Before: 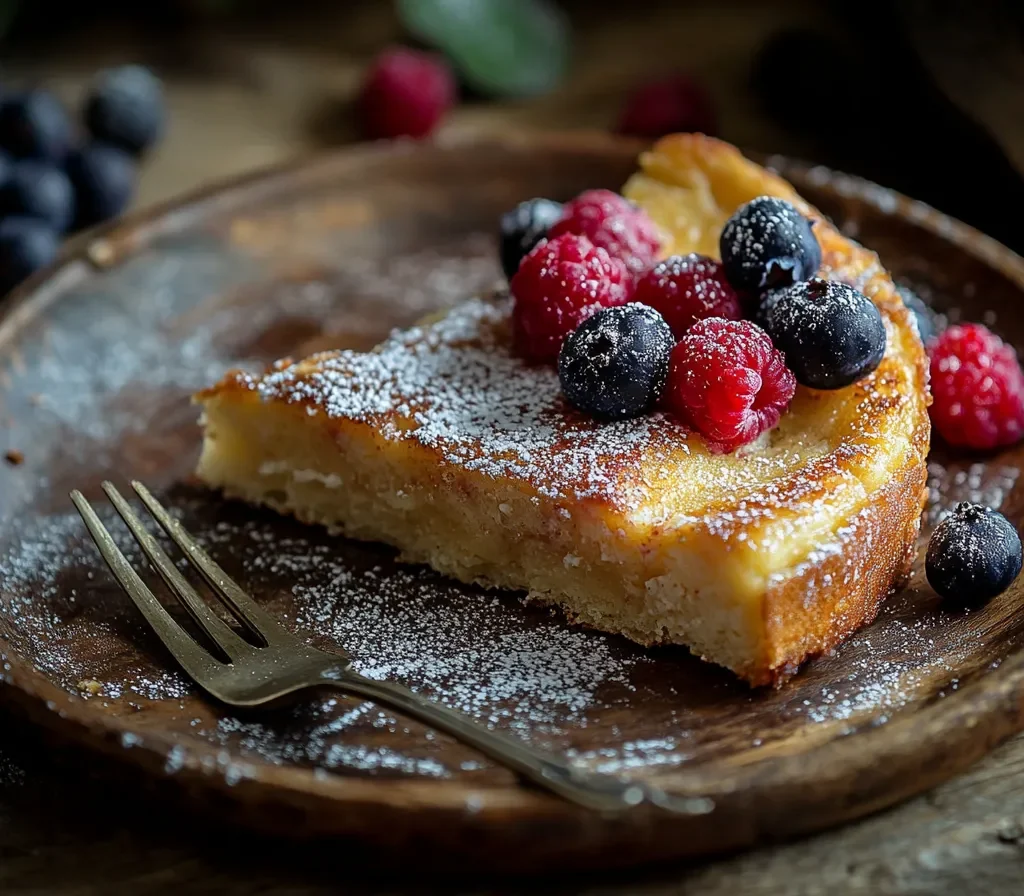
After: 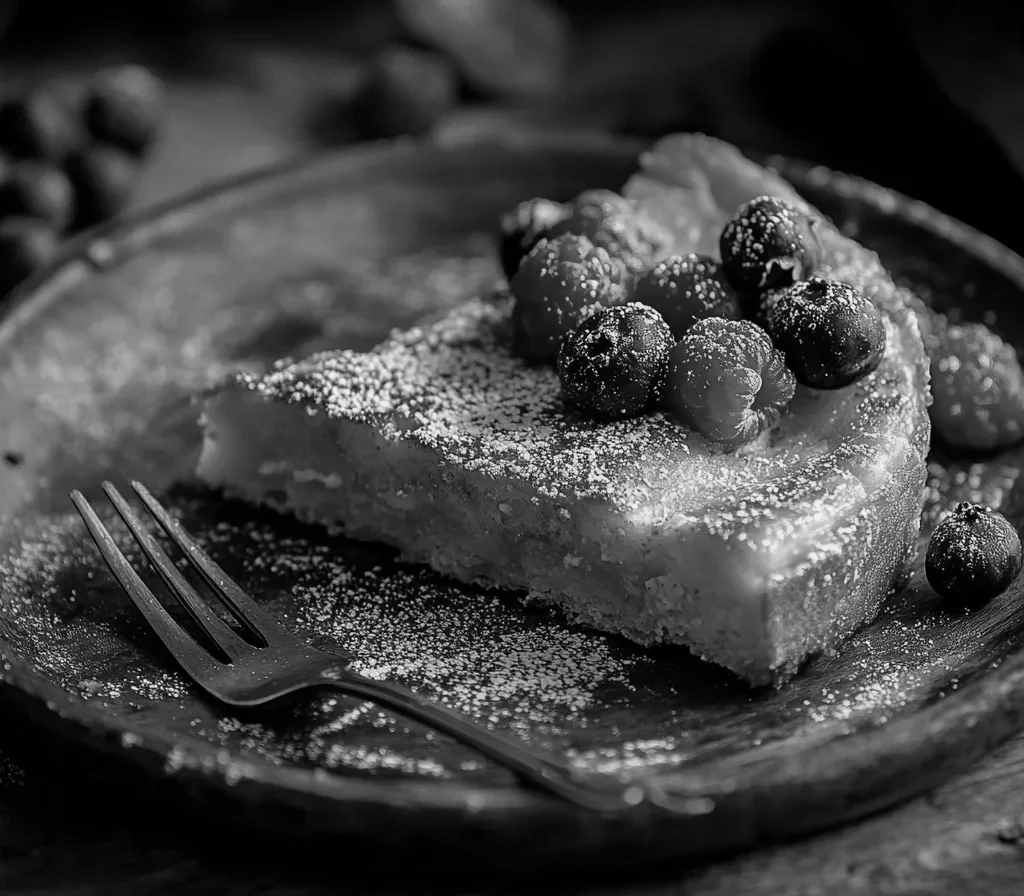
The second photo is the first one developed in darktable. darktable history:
color calibration: output gray [0.25, 0.35, 0.4, 0], gray › normalize channels true, illuminant same as pipeline (D50), adaptation XYZ, x 0.346, y 0.359, temperature 5007.45 K, gamut compression 0
